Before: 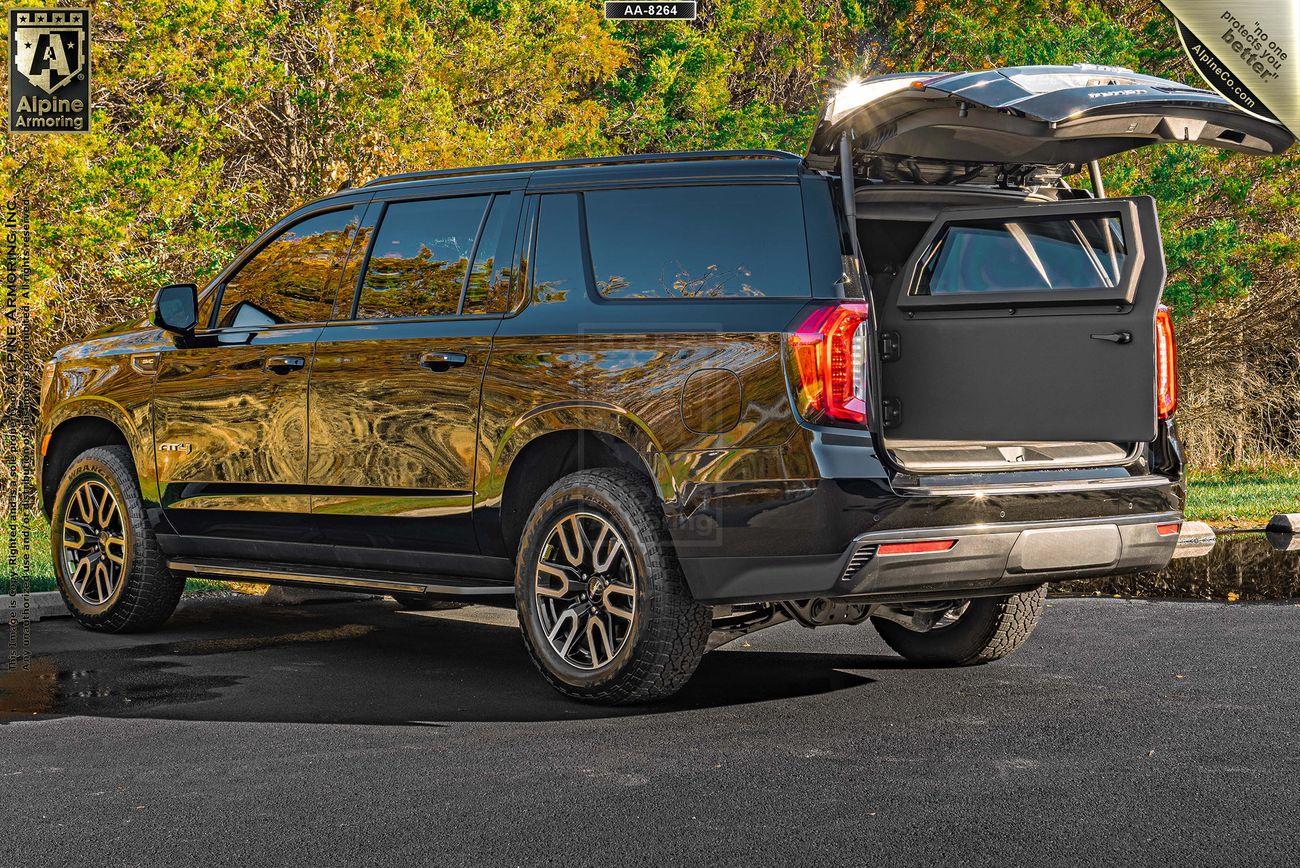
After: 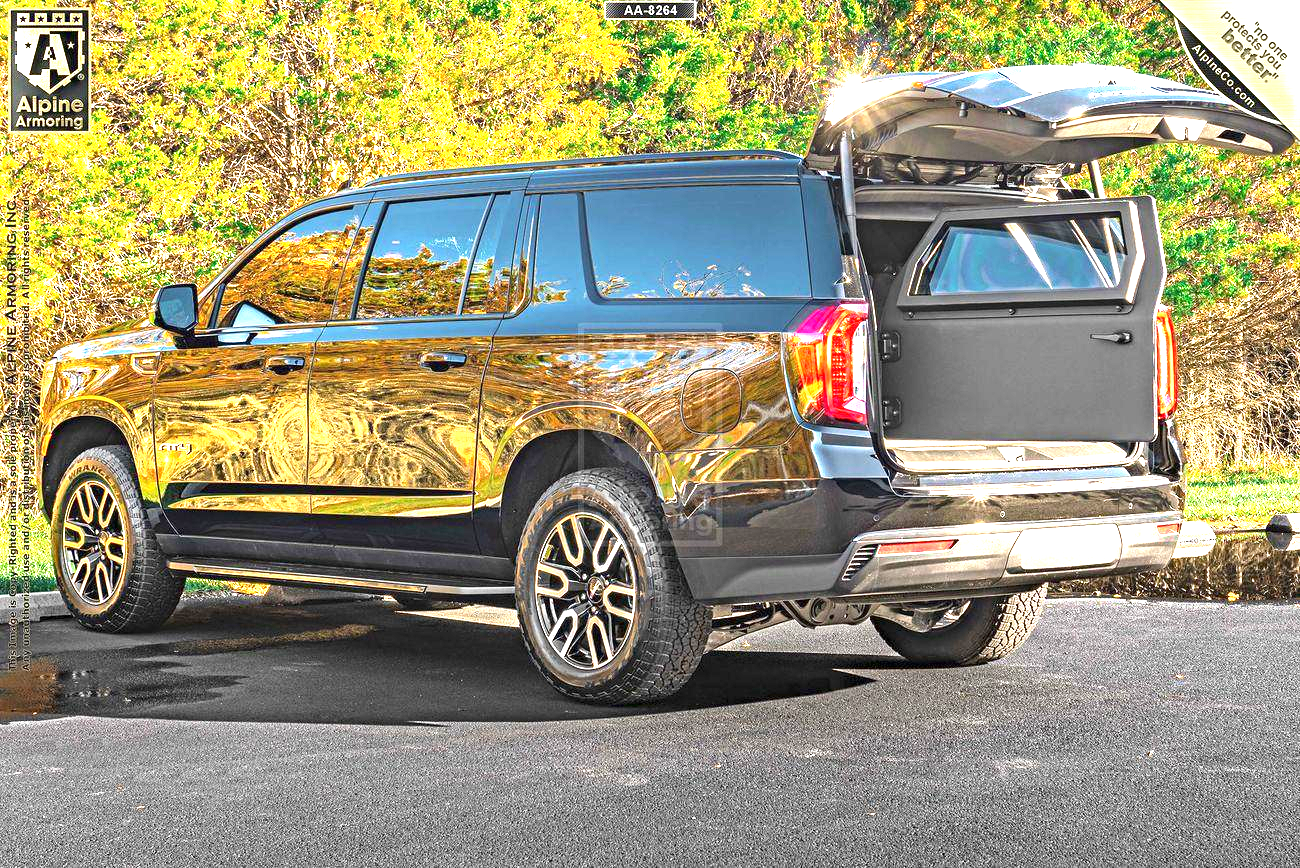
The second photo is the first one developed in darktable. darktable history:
exposure: exposure 1.999 EV, compensate highlight preservation false
